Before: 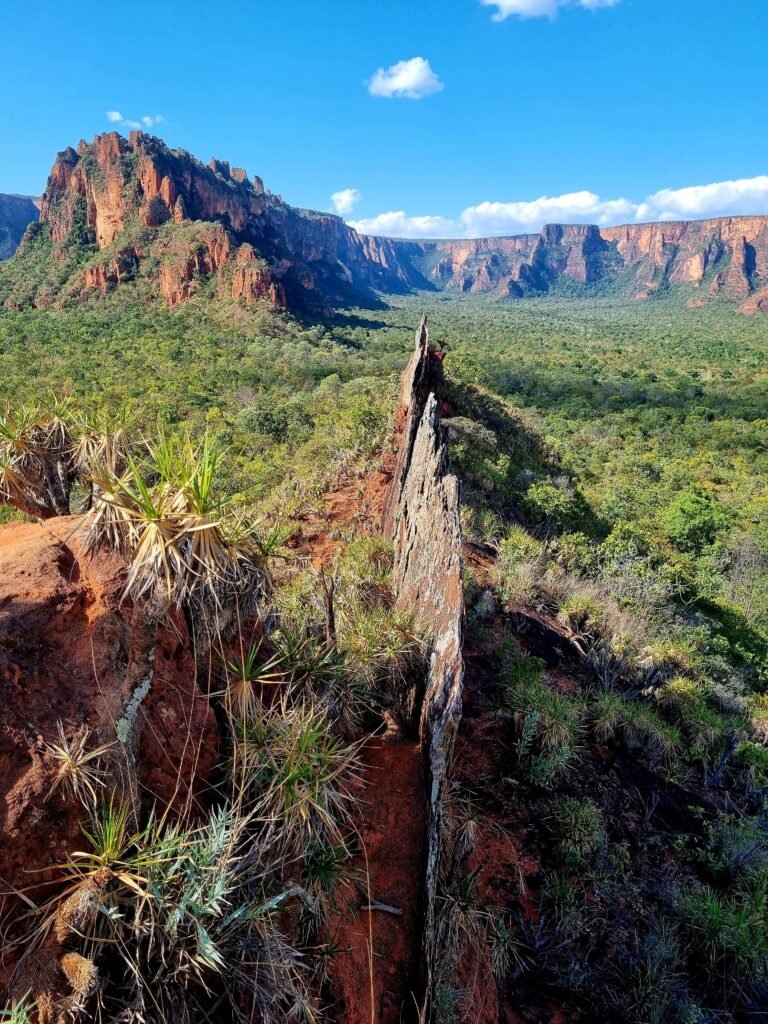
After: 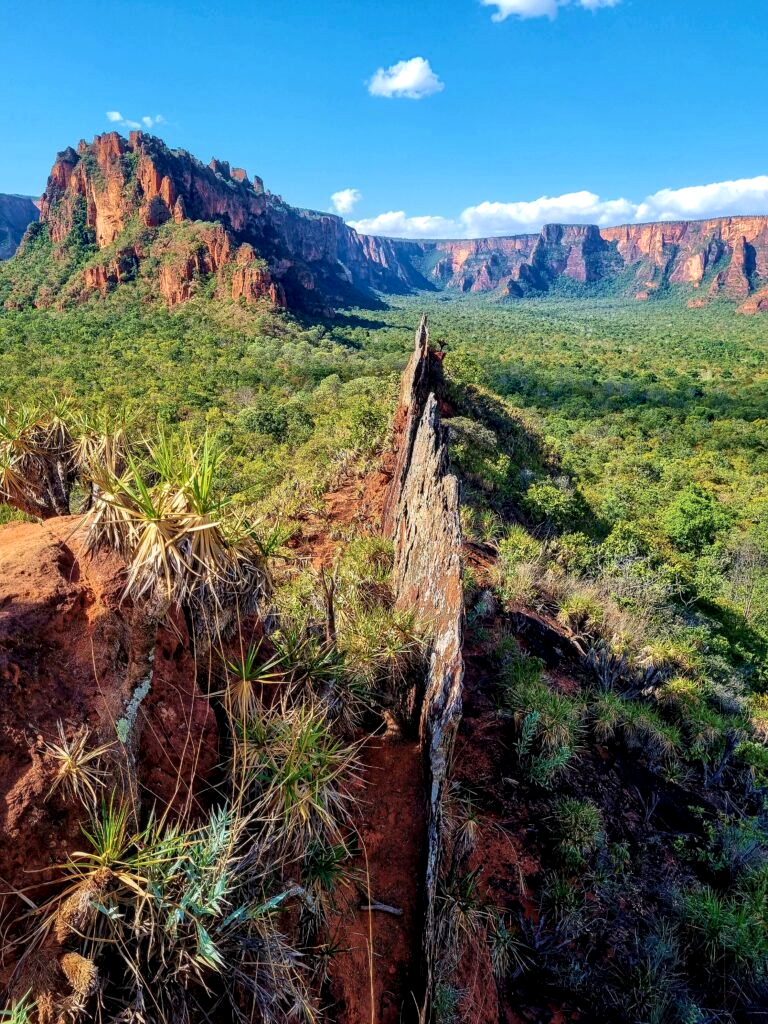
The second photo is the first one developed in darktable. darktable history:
velvia: strength 44.96%
local contrast: on, module defaults
